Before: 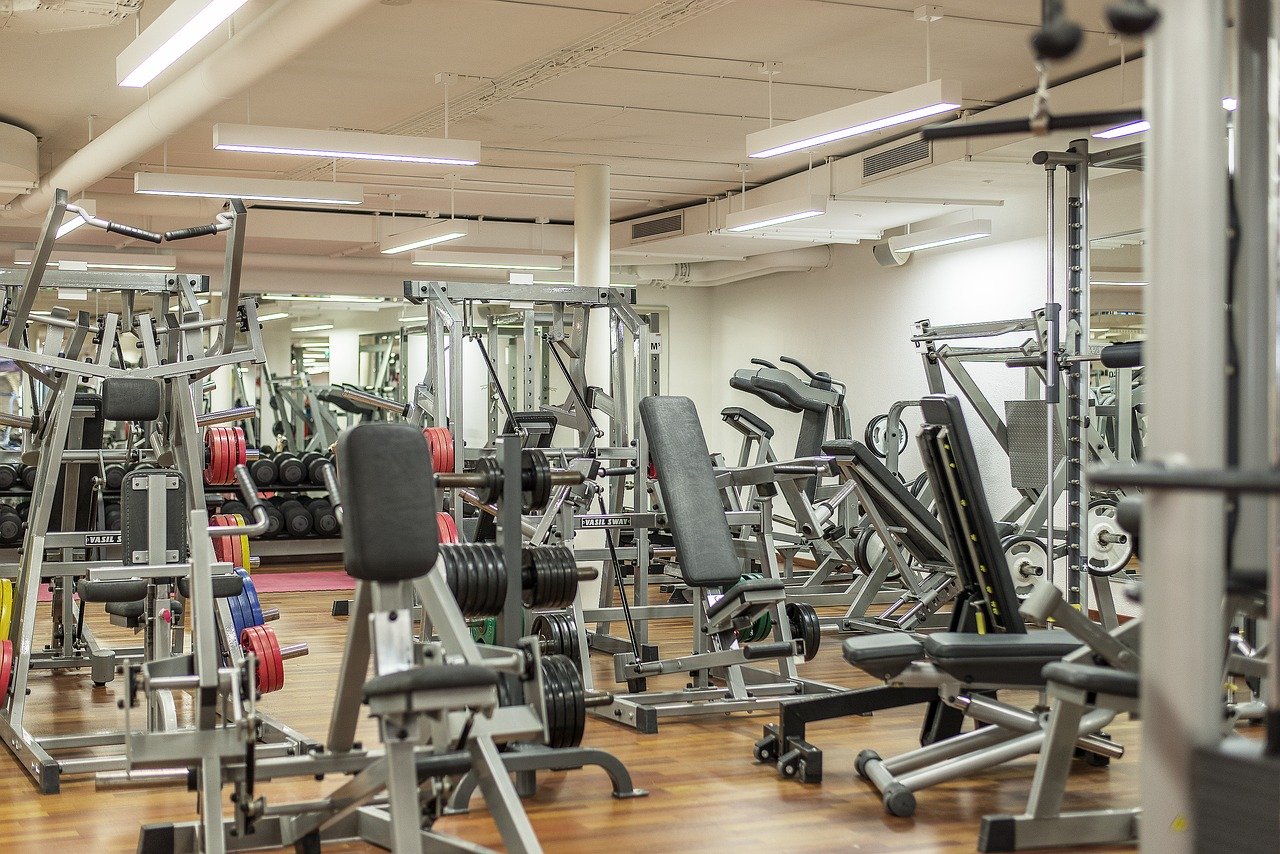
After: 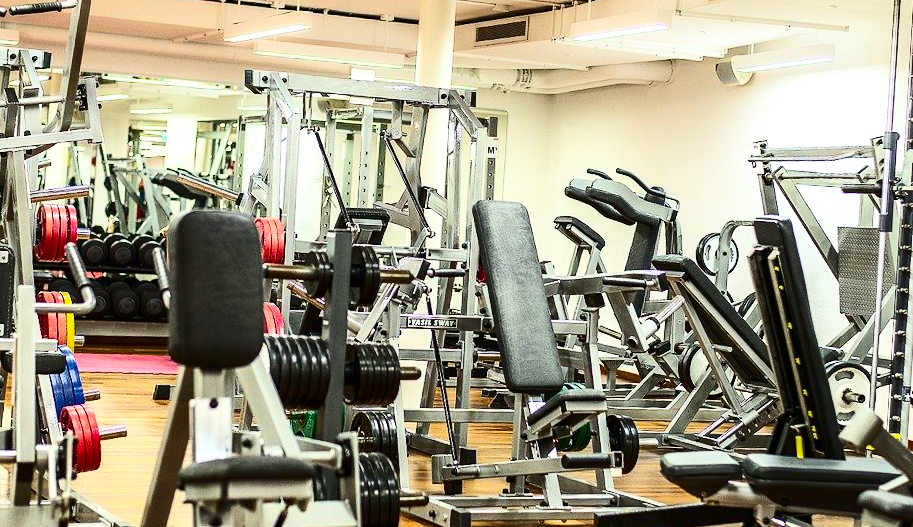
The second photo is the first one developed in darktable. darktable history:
crop and rotate: angle -3.54°, left 9.855%, top 20.705%, right 12.339%, bottom 11.949%
color balance rgb: perceptual saturation grading › global saturation 29.626%, perceptual brilliance grading › highlights 6.959%, perceptual brilliance grading › mid-tones 17.551%, perceptual brilliance grading › shadows -5.198%
contrast brightness saturation: contrast 0.409, brightness 0.042, saturation 0.259
